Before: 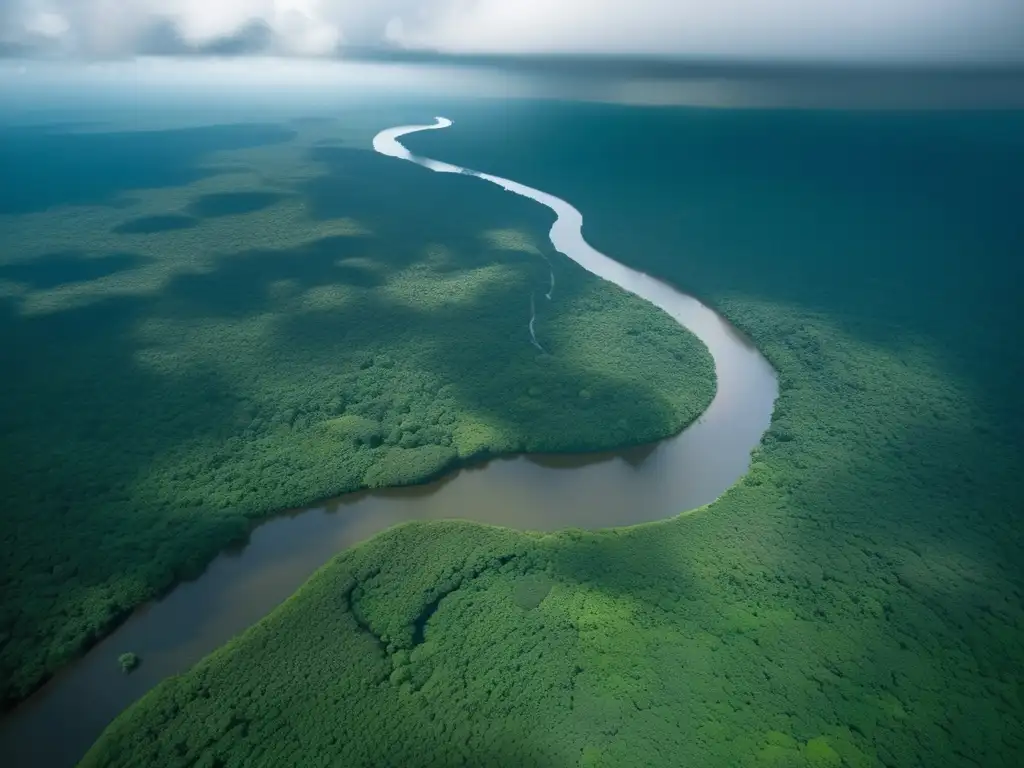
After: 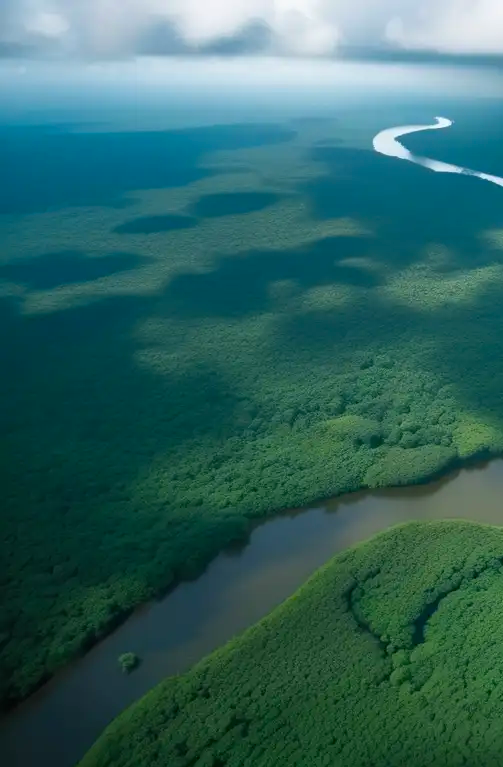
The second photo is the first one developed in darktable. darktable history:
crop and rotate: left 0%, top 0%, right 50.845%
contrast brightness saturation: saturation 0.18
